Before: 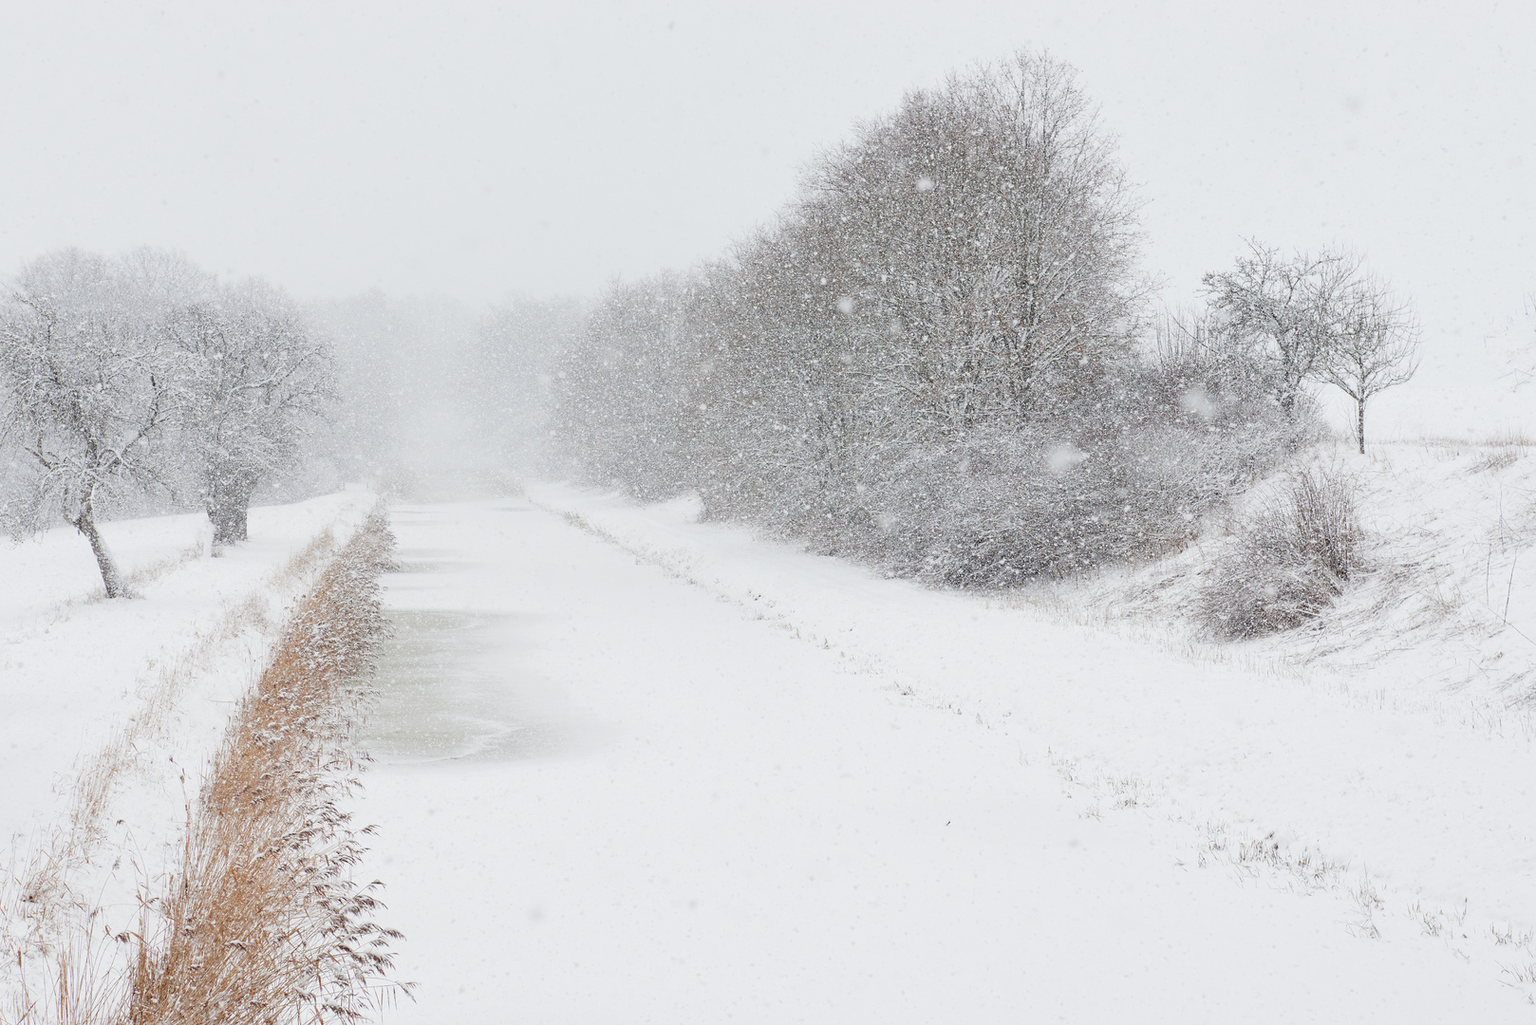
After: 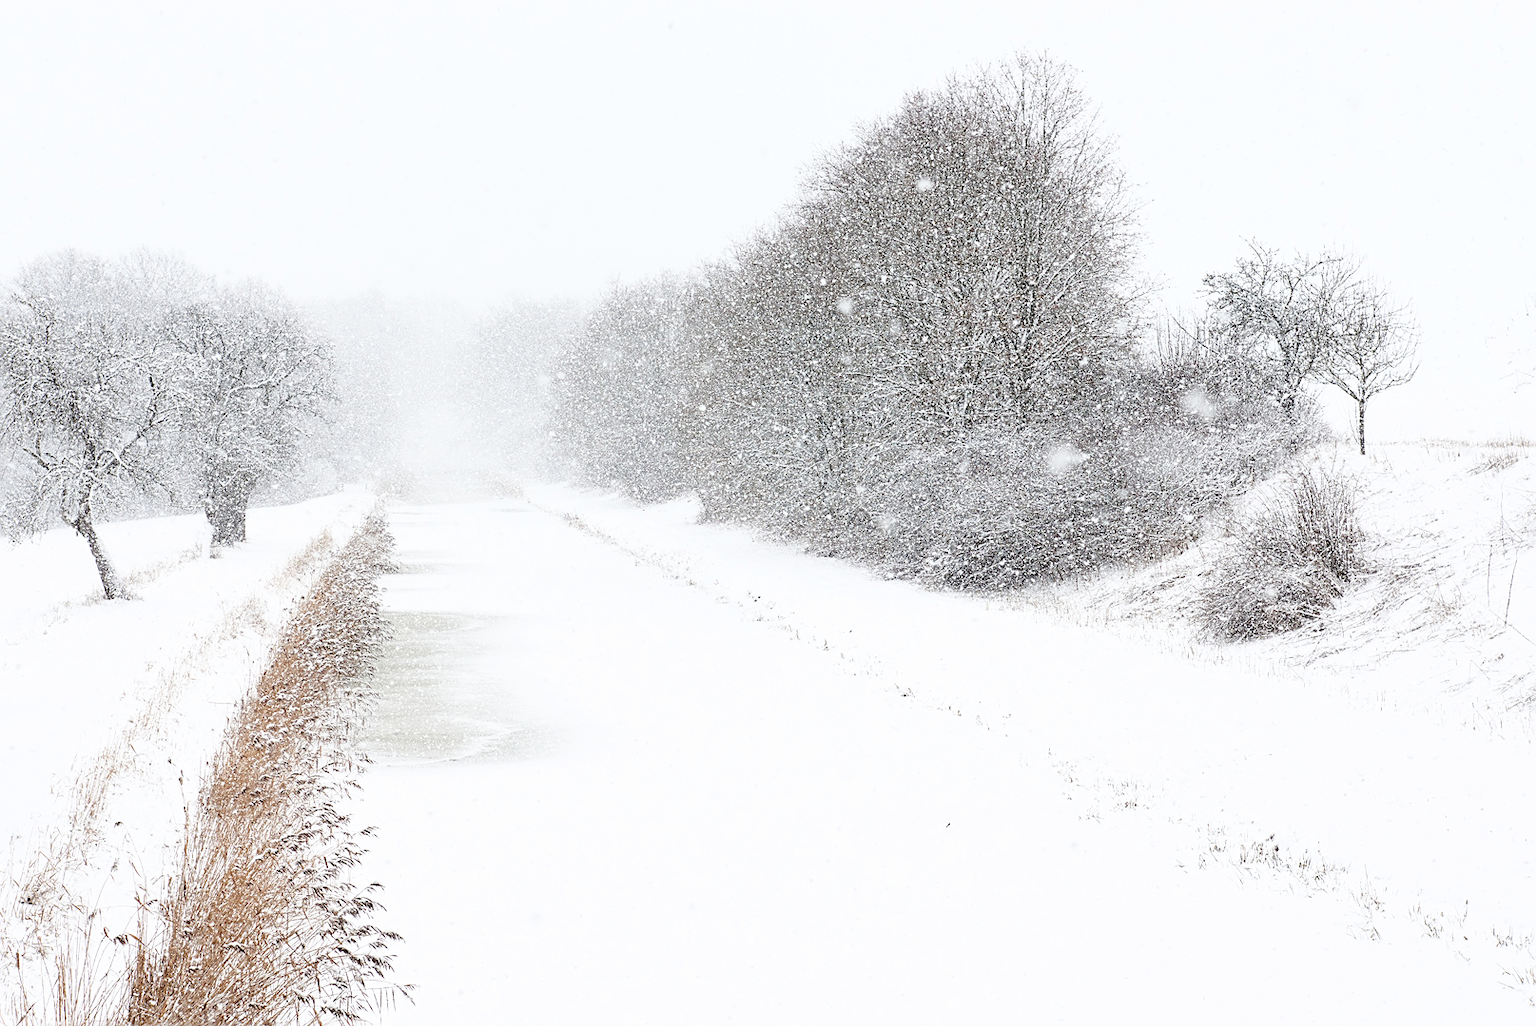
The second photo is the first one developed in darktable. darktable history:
sharpen: on, module defaults
crop and rotate: left 0.143%, bottom 0.013%
filmic rgb: black relative exposure -8.29 EV, white relative exposure 2.2 EV, target white luminance 99.903%, hardness 7.09, latitude 75.72%, contrast 1.319, highlights saturation mix -1.87%, shadows ↔ highlights balance 30.22%
